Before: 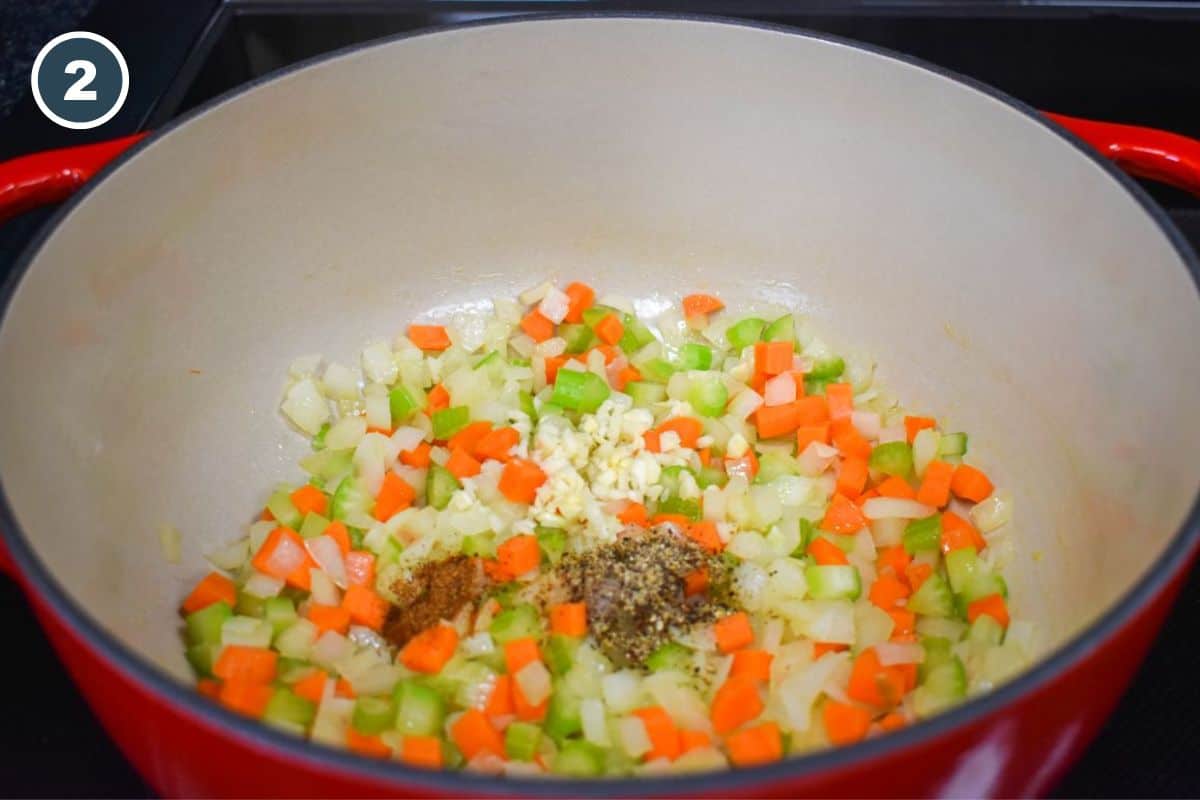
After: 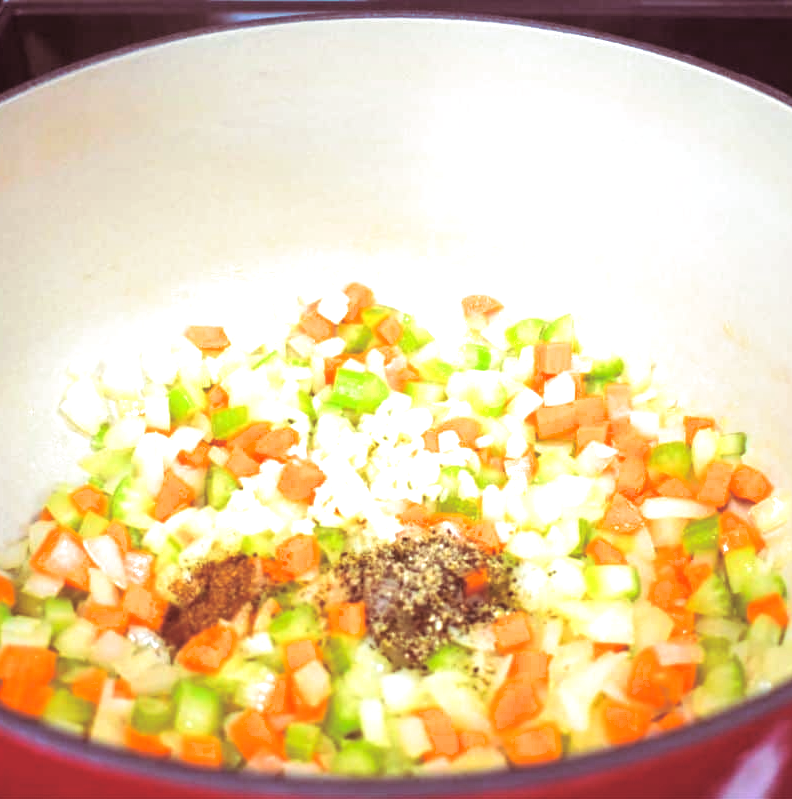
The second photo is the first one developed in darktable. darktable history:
white balance: red 0.982, blue 1.018
crop and rotate: left 18.442%, right 15.508%
exposure: black level correction 0, exposure 1.1 EV, compensate exposure bias true, compensate highlight preservation false
split-toning: on, module defaults
